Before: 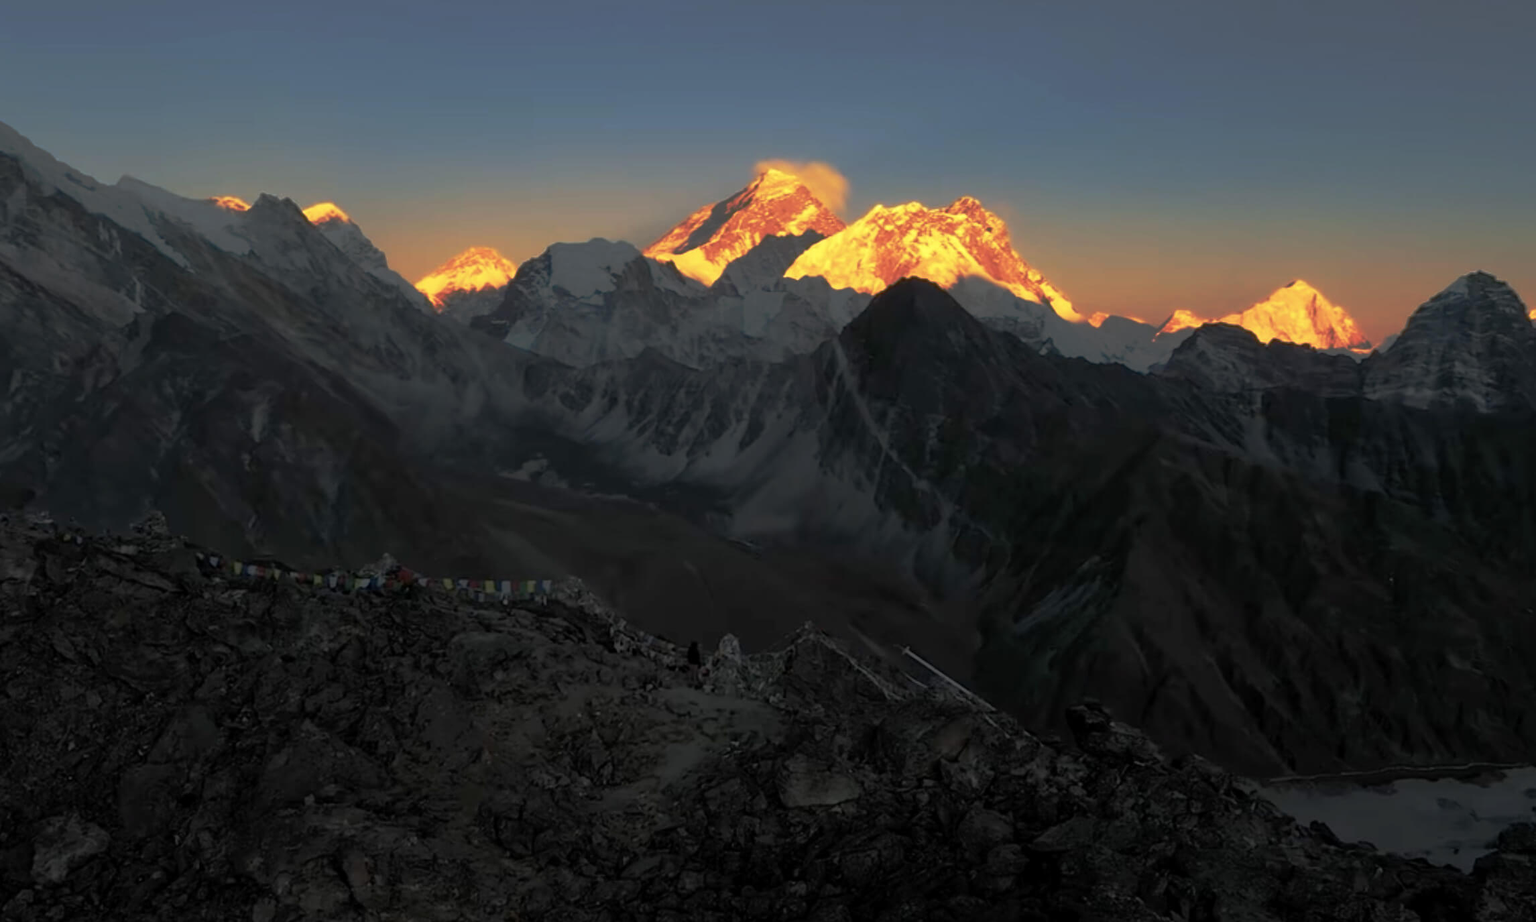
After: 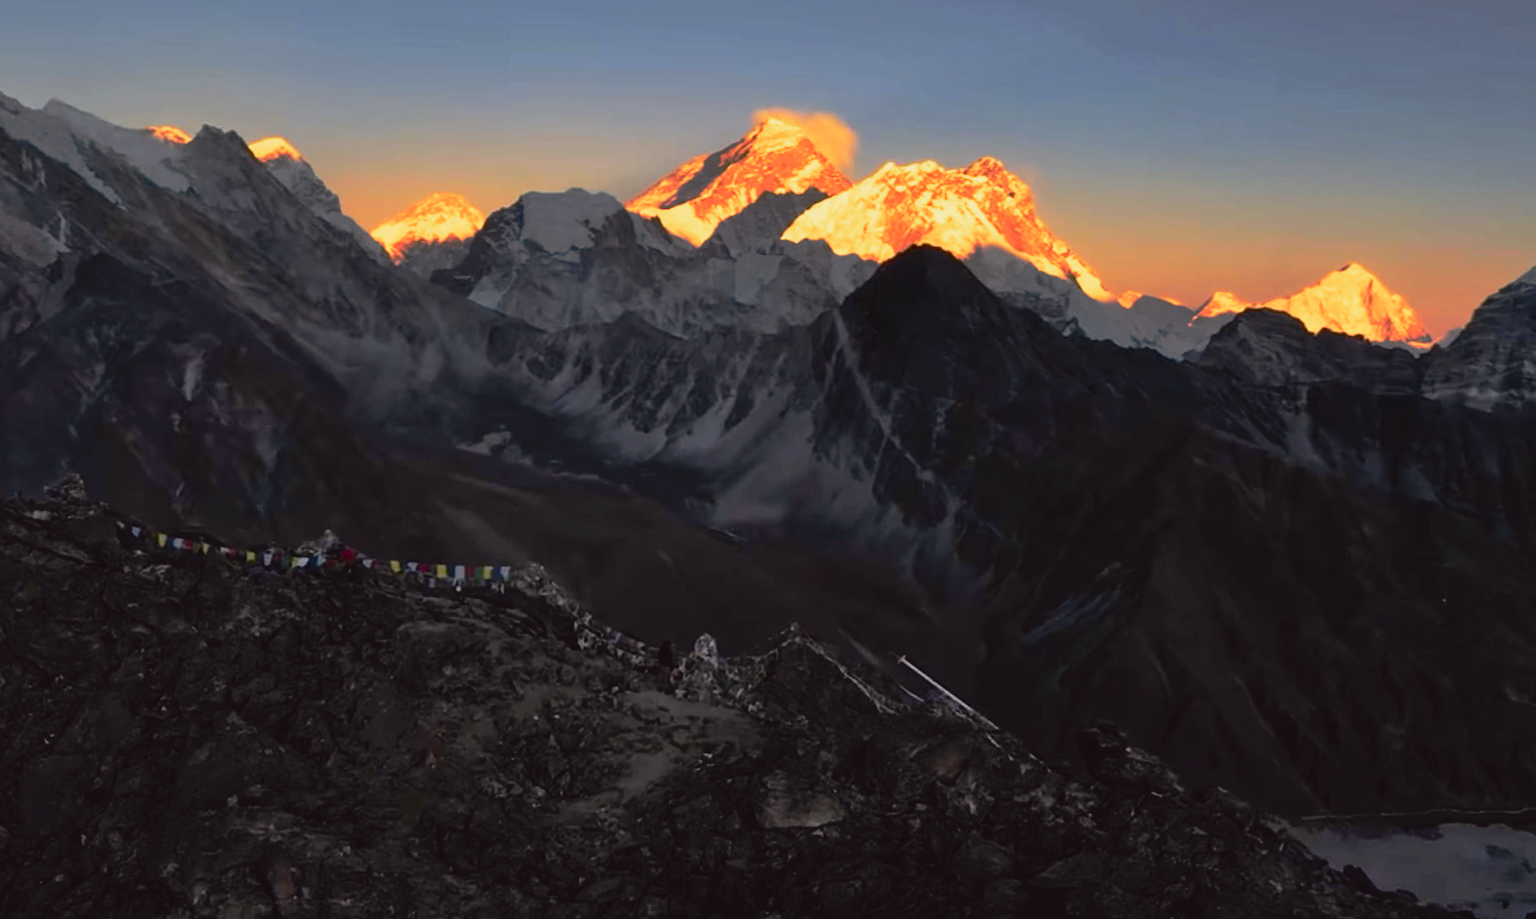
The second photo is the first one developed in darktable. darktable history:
filmic rgb: black relative exposure -11.37 EV, white relative exposure 3.26 EV, hardness 6.84, add noise in highlights 0, preserve chrominance no, color science v3 (2019), use custom middle-gray values true, contrast in highlights soft
crop and rotate: angle -2.12°, left 3.08%, top 4.233%, right 1.54%, bottom 0.687%
tone curve: curves: ch0 [(0, 0.023) (0.103, 0.087) (0.295, 0.297) (0.445, 0.531) (0.553, 0.665) (0.735, 0.843) (0.994, 1)]; ch1 [(0, 0) (0.414, 0.395) (0.447, 0.447) (0.485, 0.495) (0.512, 0.523) (0.542, 0.581) (0.581, 0.632) (0.646, 0.715) (1, 1)]; ch2 [(0, 0) (0.369, 0.388) (0.449, 0.431) (0.478, 0.471) (0.516, 0.517) (0.579, 0.624) (0.674, 0.775) (1, 1)], color space Lab, independent channels, preserve colors none
shadows and highlights: low approximation 0.01, soften with gaussian
